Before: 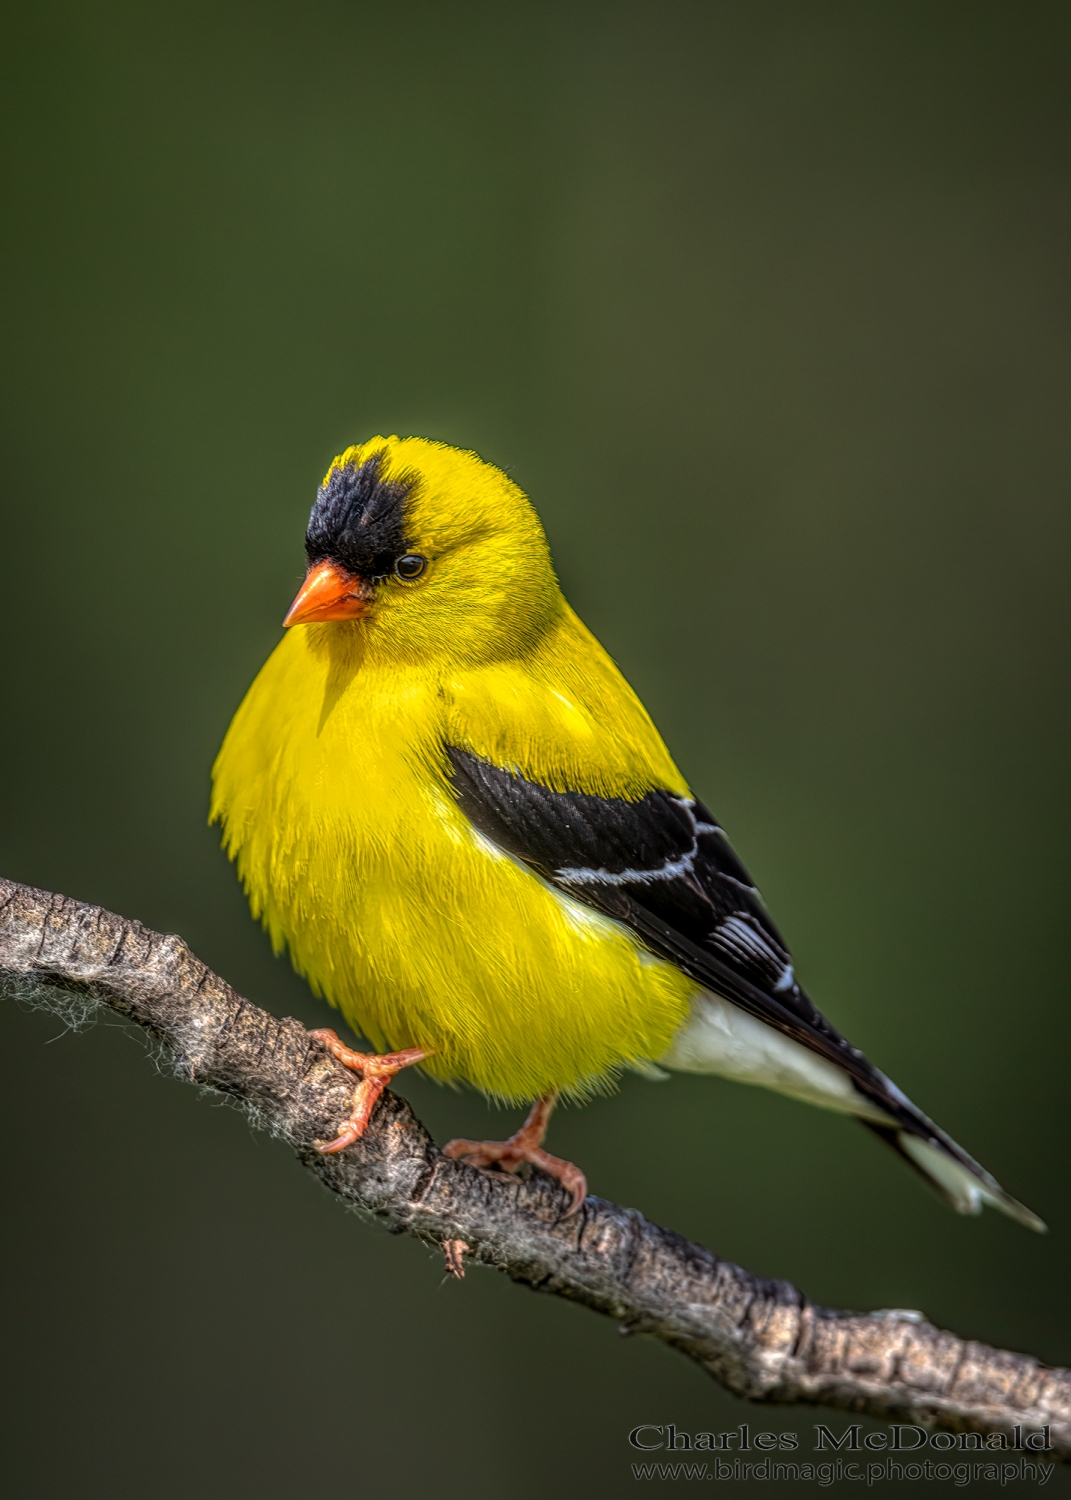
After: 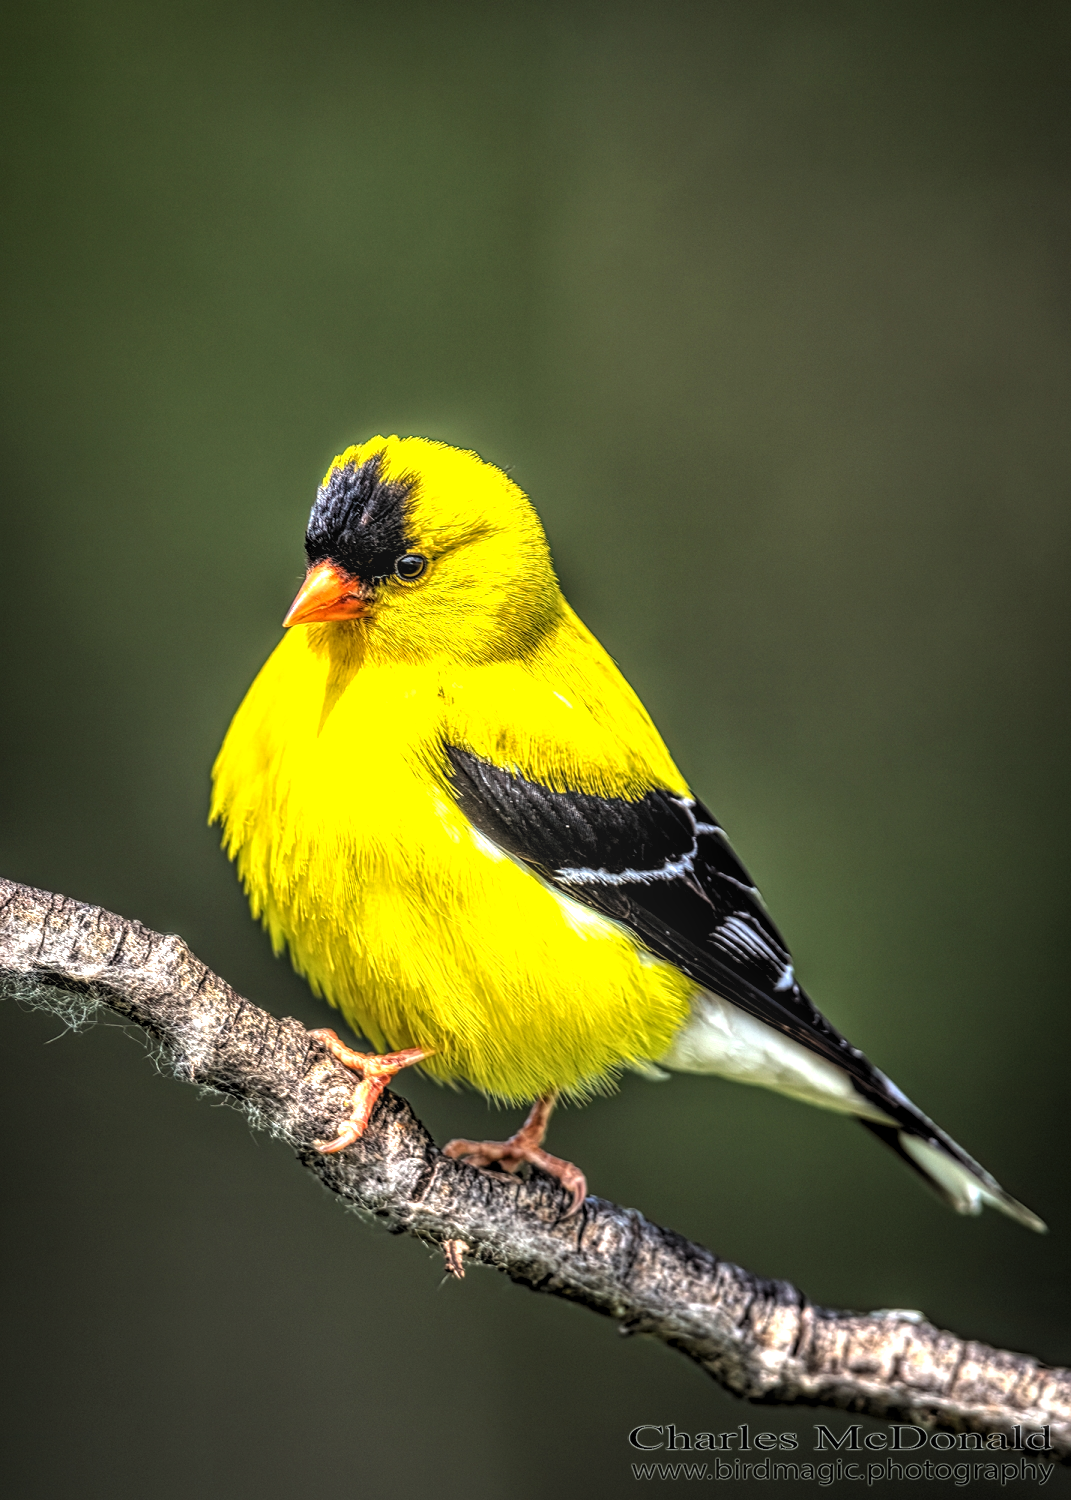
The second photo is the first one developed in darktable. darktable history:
local contrast: on, module defaults
exposure: black level correction 0, exposure 1.18 EV, compensate highlight preservation false
levels: levels [0.116, 0.574, 1]
